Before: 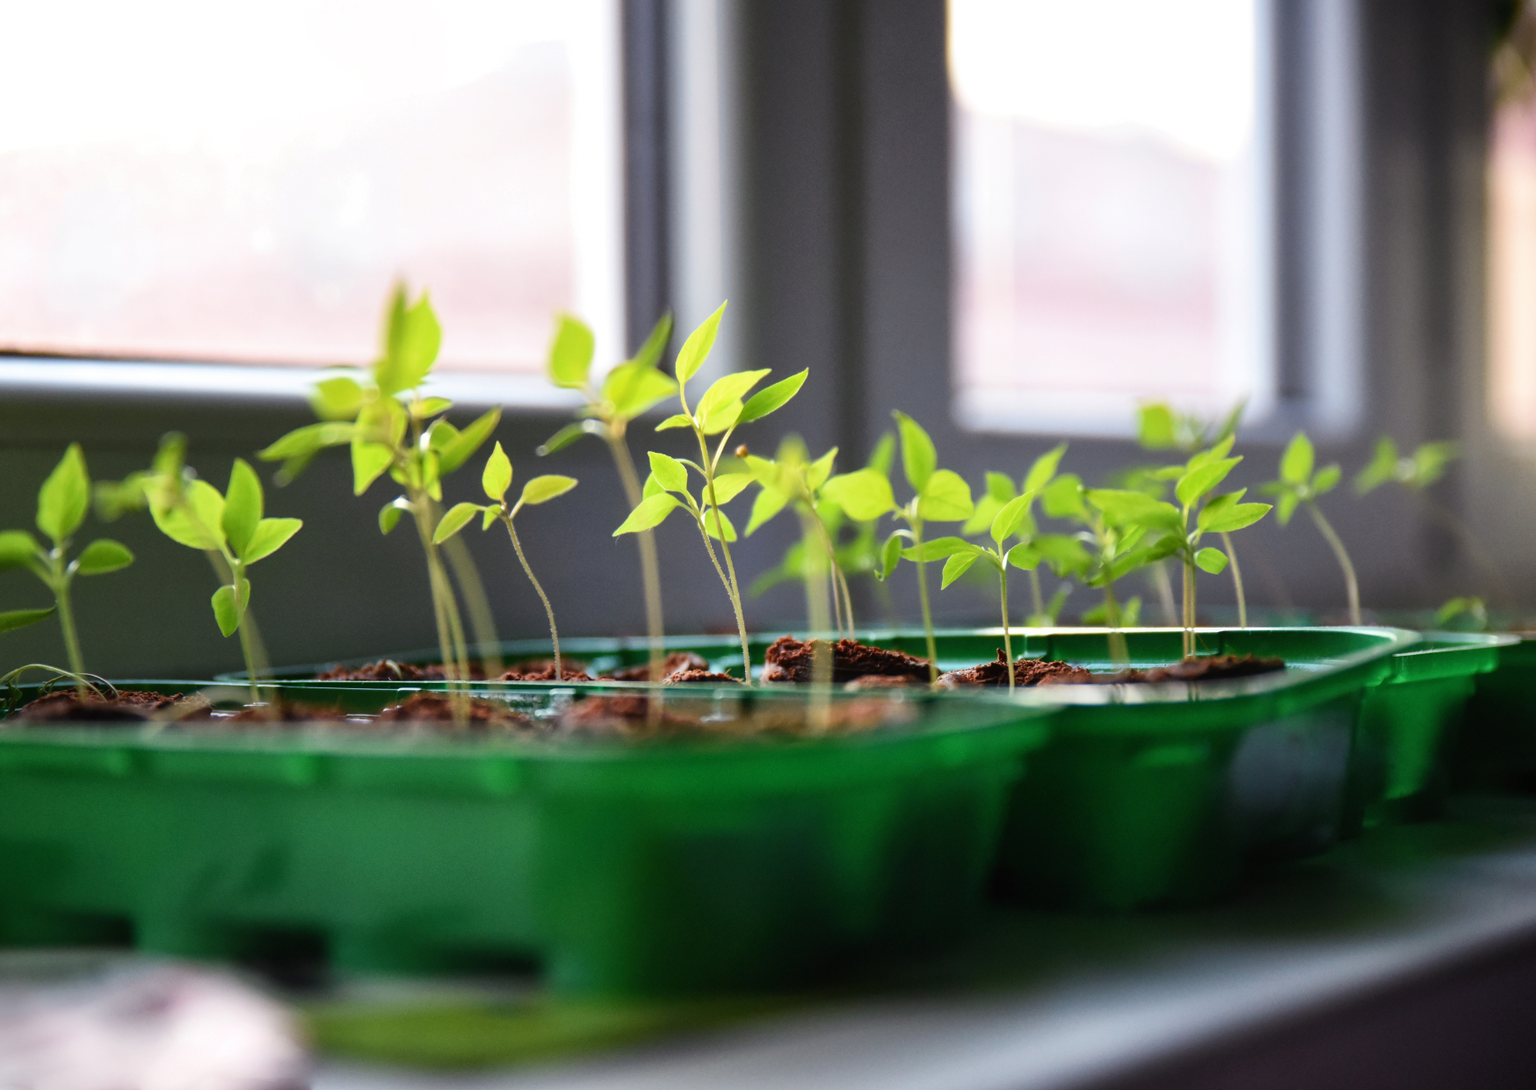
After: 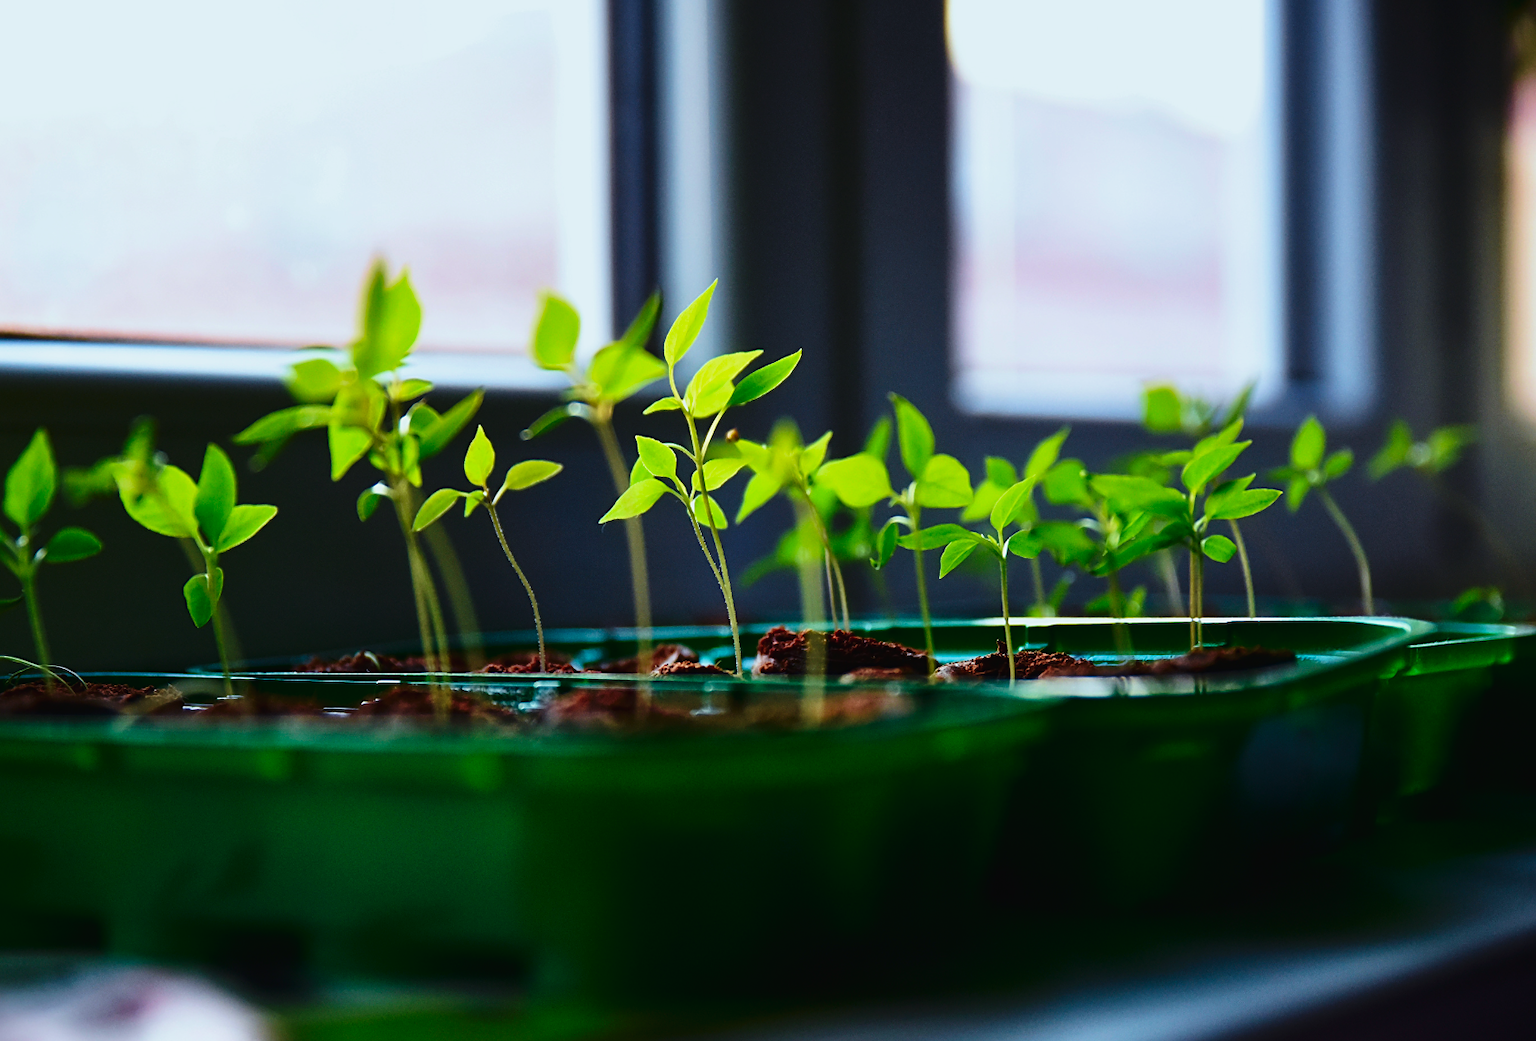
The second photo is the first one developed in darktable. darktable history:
crop: left 2.235%, top 2.832%, right 1.175%, bottom 4.823%
contrast brightness saturation: contrast 0.12, brightness -0.123, saturation 0.202
exposure: black level correction 0, exposure -0.72 EV, compensate exposure bias true, compensate highlight preservation false
sharpen: on, module defaults
velvia: on, module defaults
tone curve: curves: ch0 [(0, 0.018) (0.162, 0.128) (0.434, 0.478) (0.667, 0.785) (0.819, 0.943) (1, 0.991)]; ch1 [(0, 0) (0.402, 0.36) (0.476, 0.449) (0.506, 0.505) (0.523, 0.518) (0.582, 0.586) (0.641, 0.668) (0.7, 0.741) (1, 1)]; ch2 [(0, 0) (0.416, 0.403) (0.483, 0.472) (0.503, 0.505) (0.521, 0.519) (0.547, 0.561) (0.597, 0.643) (0.699, 0.759) (0.997, 0.858)], preserve colors none
color calibration: illuminant Planckian (black body), adaptation linear Bradford (ICC v4), x 0.365, y 0.367, temperature 4420.24 K, saturation algorithm version 1 (2020)
